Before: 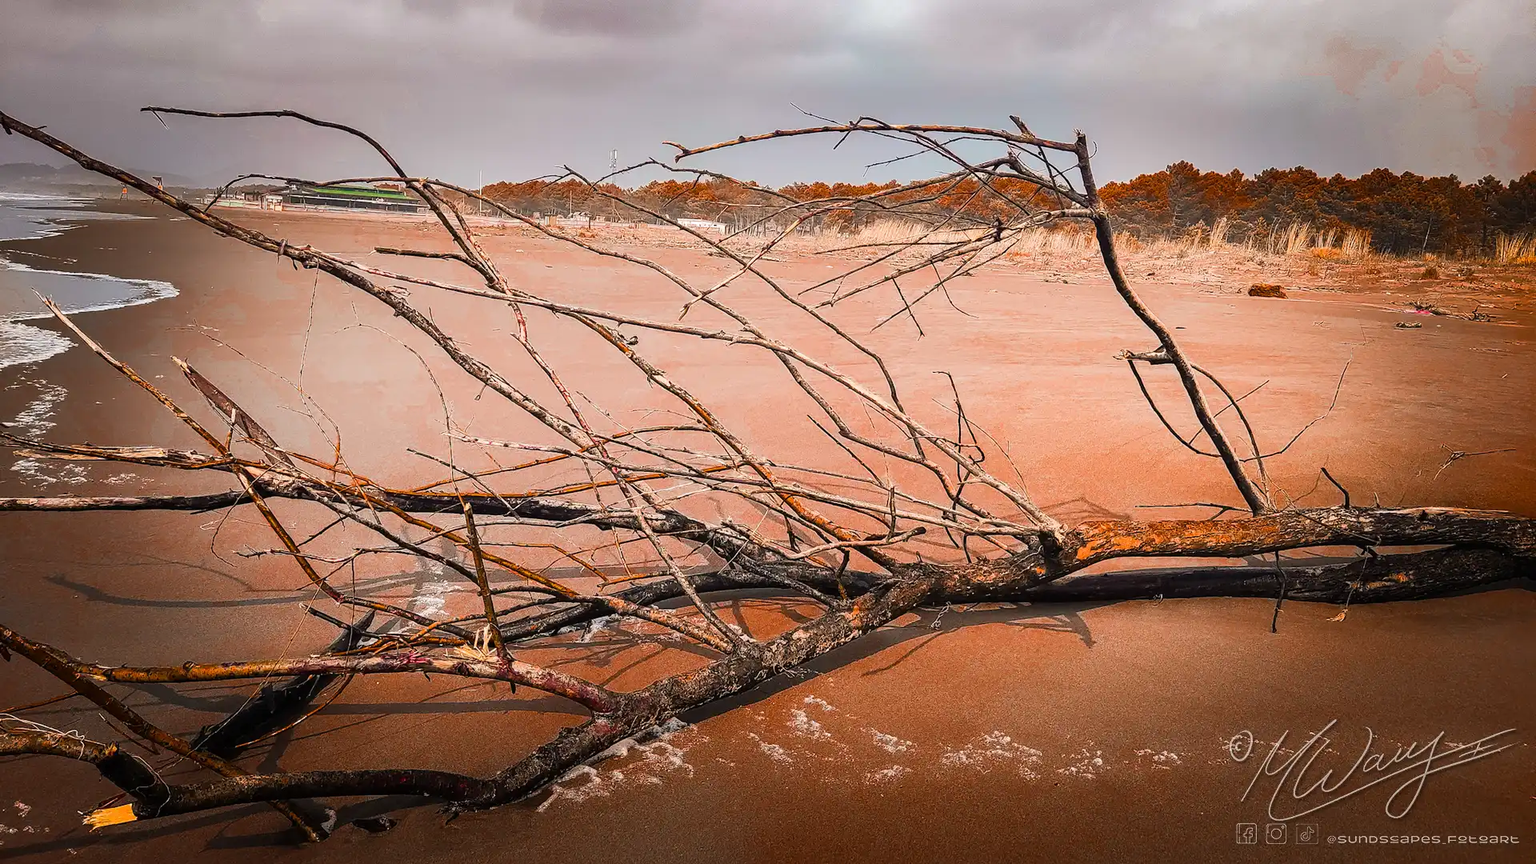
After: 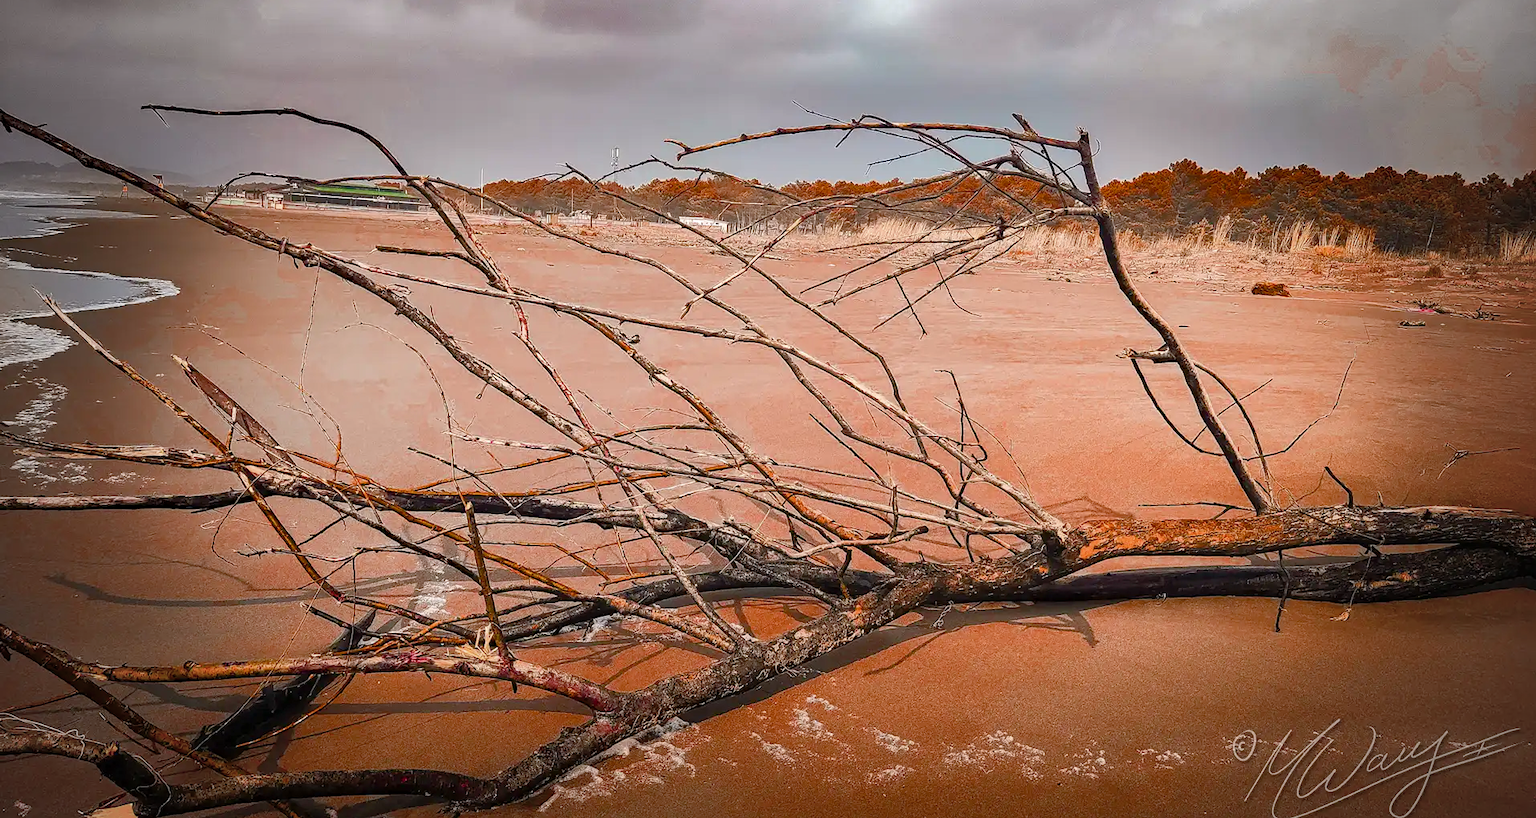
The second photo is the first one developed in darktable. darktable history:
crop: top 0.315%, right 0.26%, bottom 5.094%
color balance rgb: linear chroma grading › global chroma -15.669%, perceptual saturation grading › global saturation 20%, perceptual saturation grading › highlights -25.744%, perceptual saturation grading › shadows 24.398%, global vibrance 5.568%
shadows and highlights: on, module defaults
tone equalizer: on, module defaults
haze removal: compatibility mode true, adaptive false
vignetting: fall-off start 75.03%, width/height ratio 1.086
